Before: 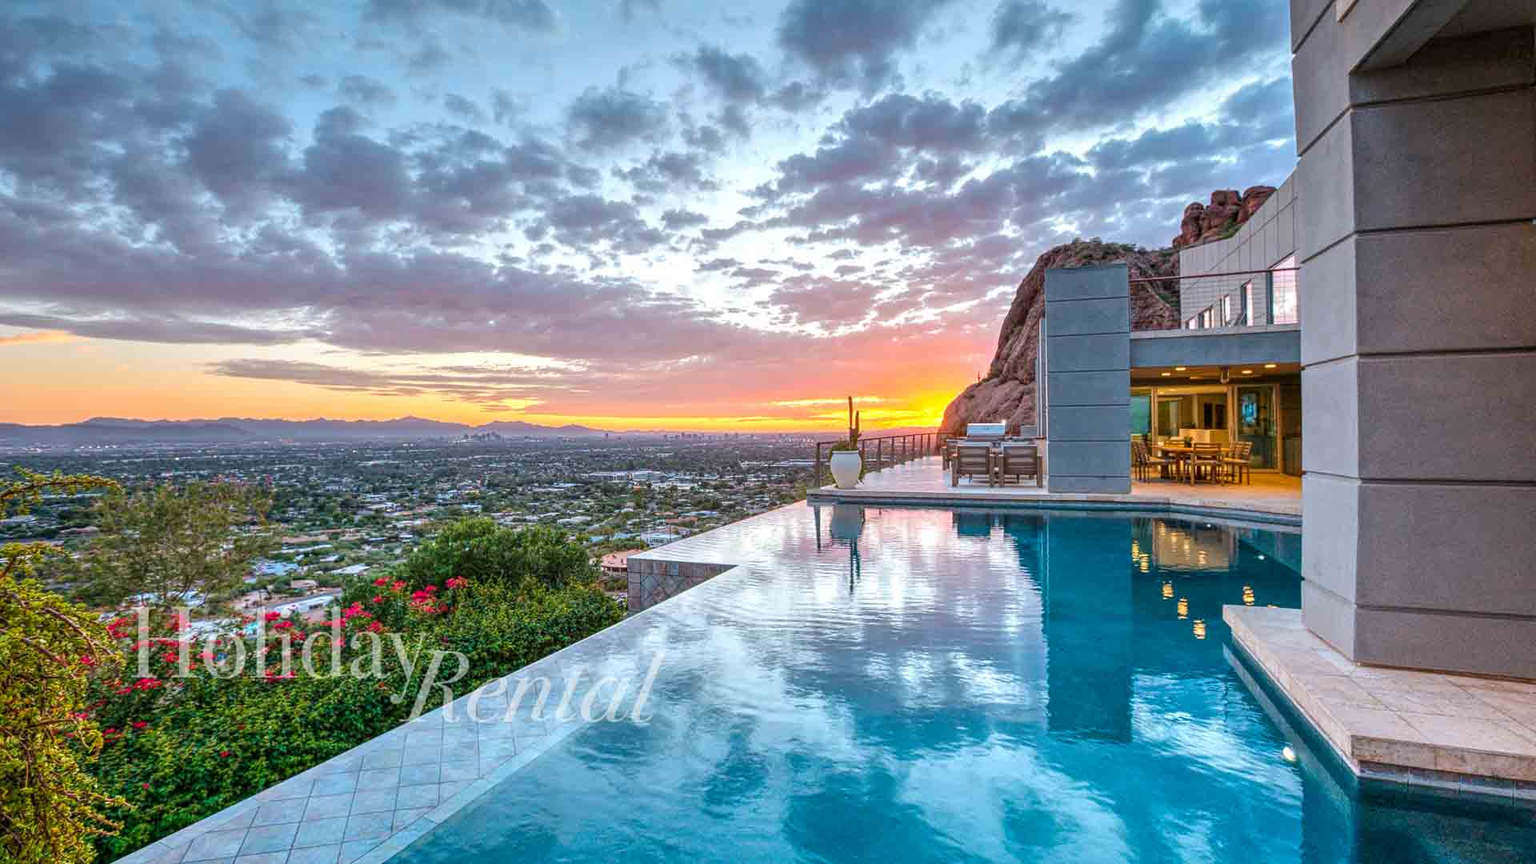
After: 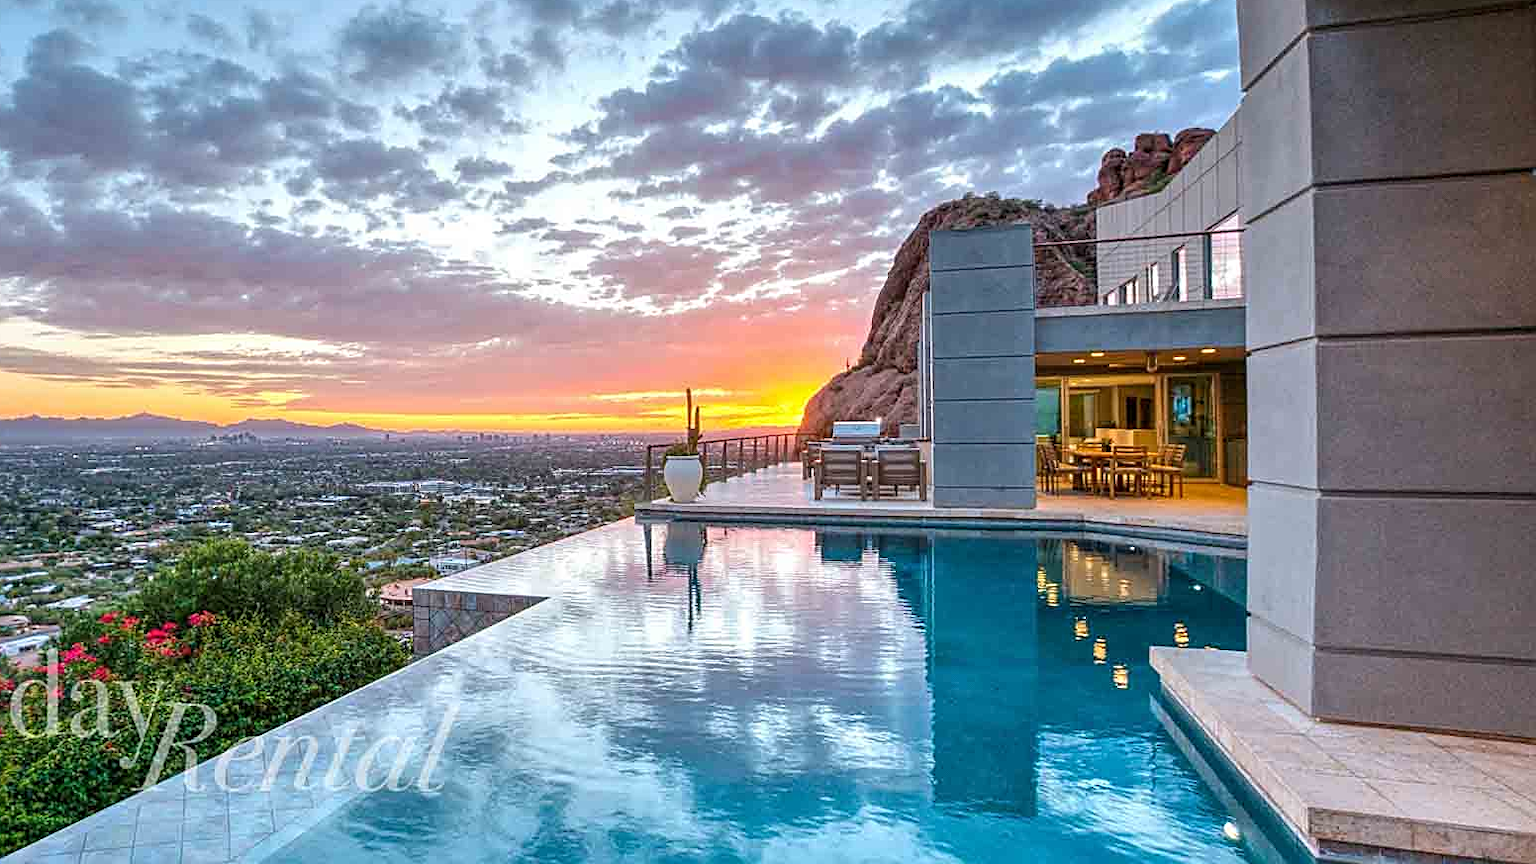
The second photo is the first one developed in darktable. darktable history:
crop: left 19.159%, top 9.58%, bottom 9.58%
sharpen: on, module defaults
